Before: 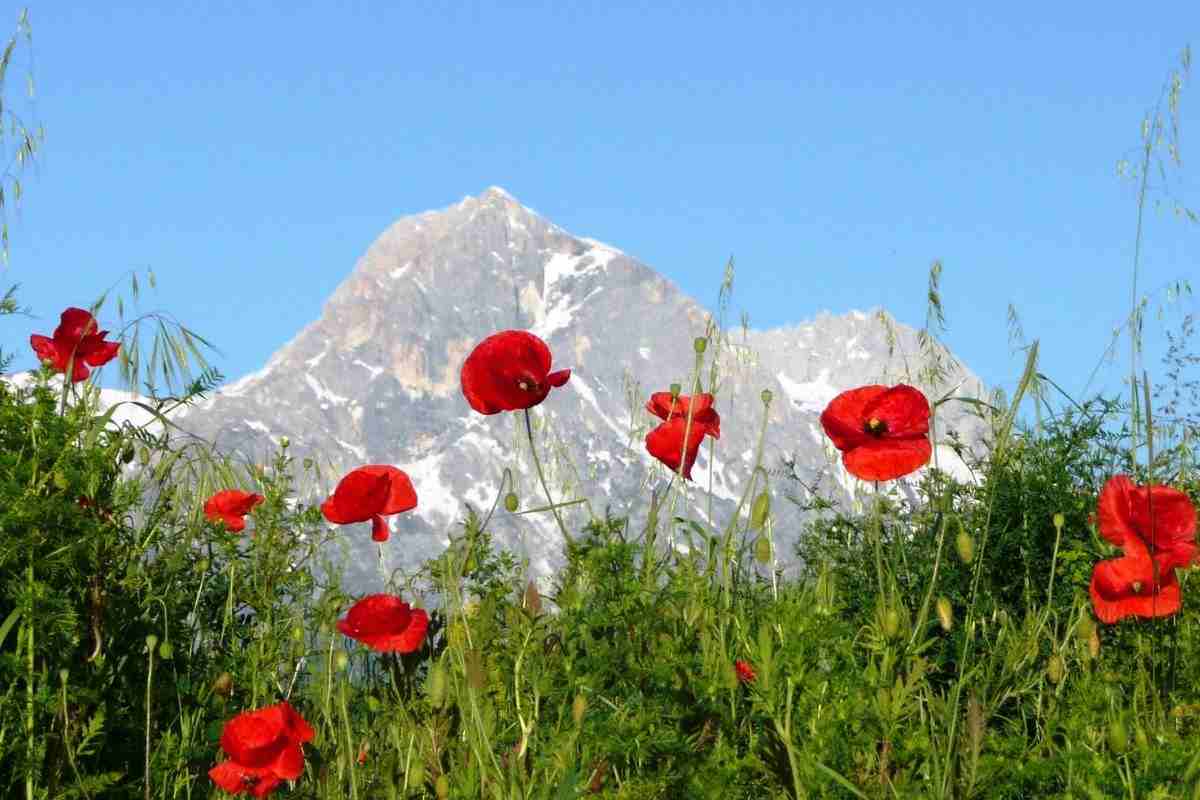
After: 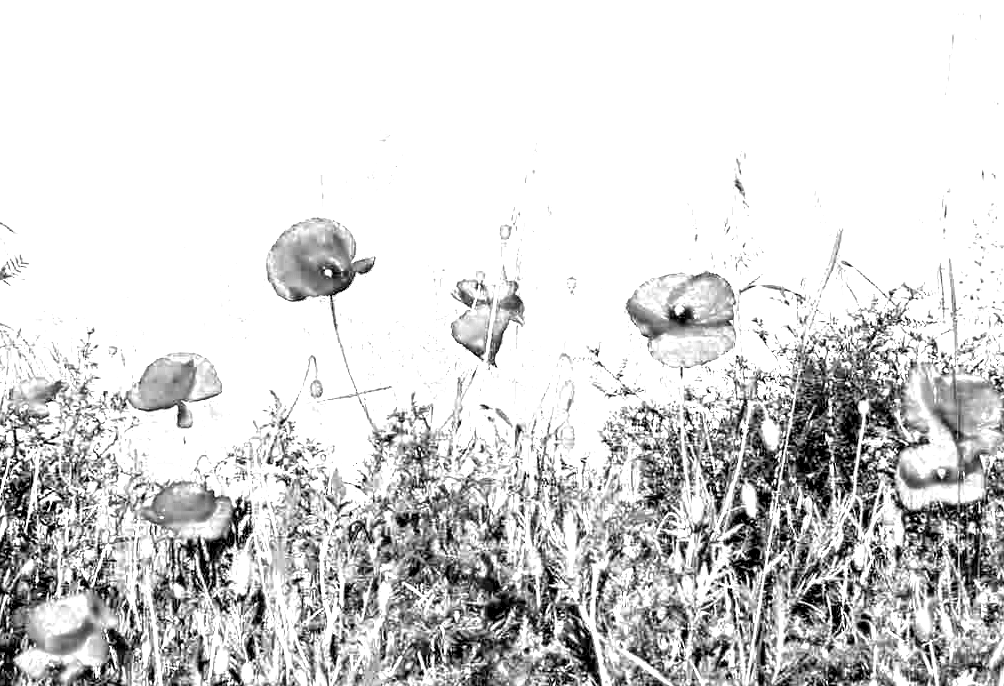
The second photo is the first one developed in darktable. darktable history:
color balance: contrast -0.5%
crop: left 16.315%, top 14.246%
exposure: black level correction 0.005, exposure 2.084 EV, compensate highlight preservation false
contrast brightness saturation: saturation -1
contrast equalizer: octaves 7, y [[0.5, 0.542, 0.583, 0.625, 0.667, 0.708], [0.5 ×6], [0.5 ×6], [0 ×6], [0 ×6]]
